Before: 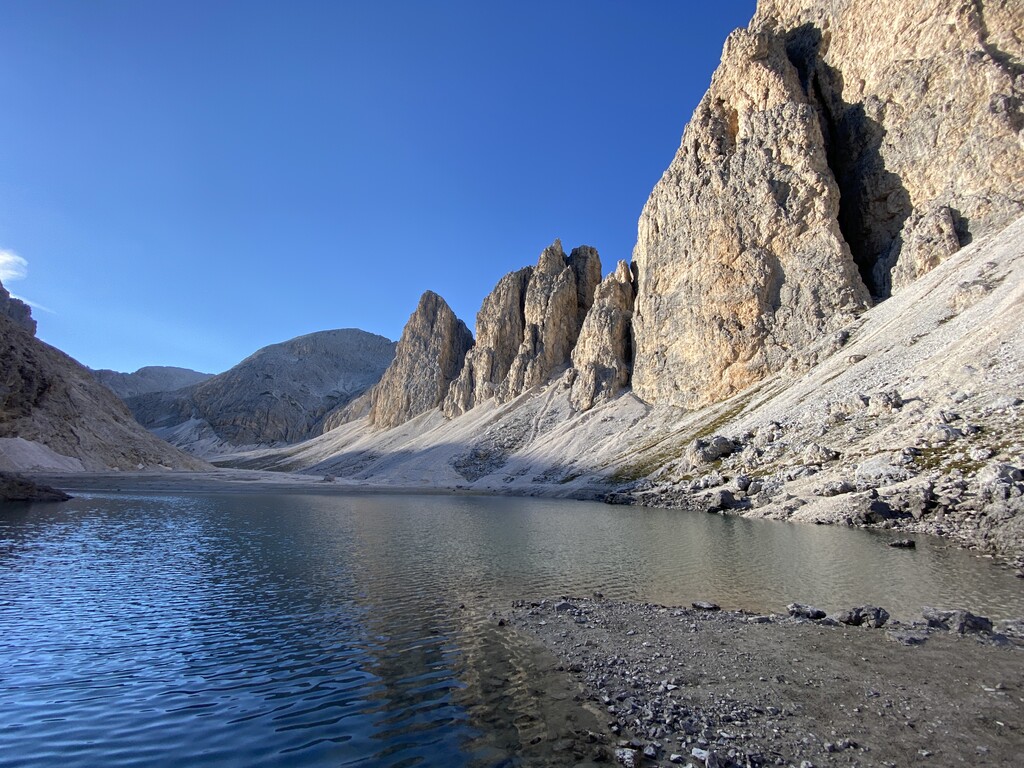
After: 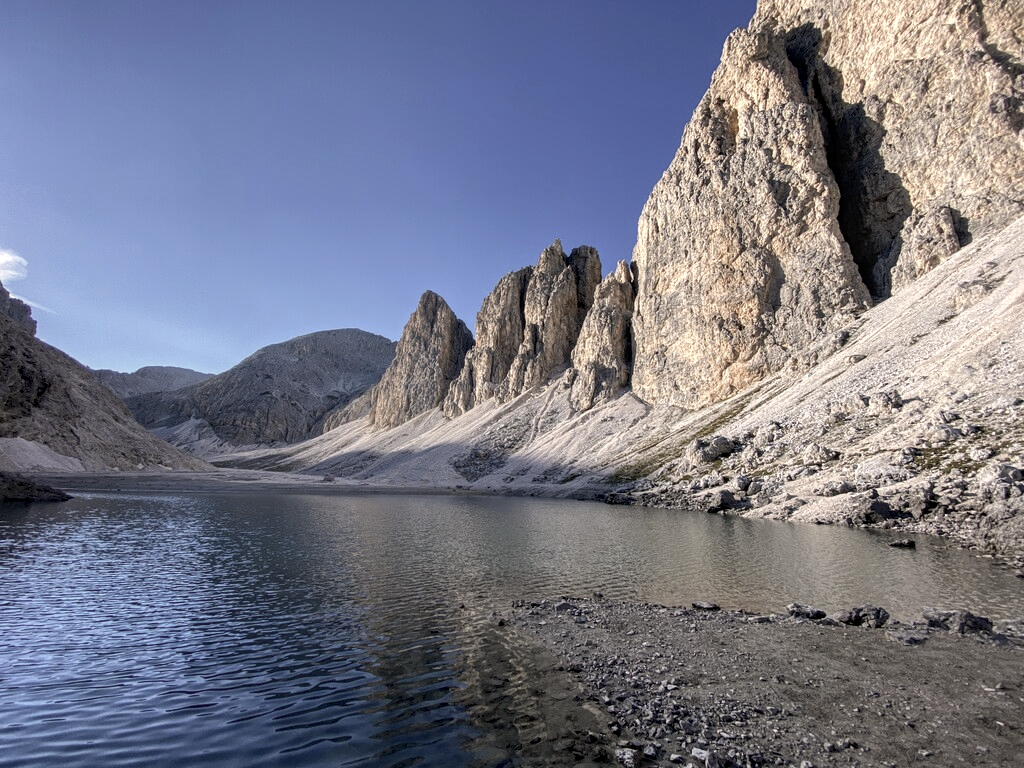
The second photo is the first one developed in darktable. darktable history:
local contrast: detail 130%
color correction: highlights a* 5.5, highlights b* 5.18, saturation 0.678
